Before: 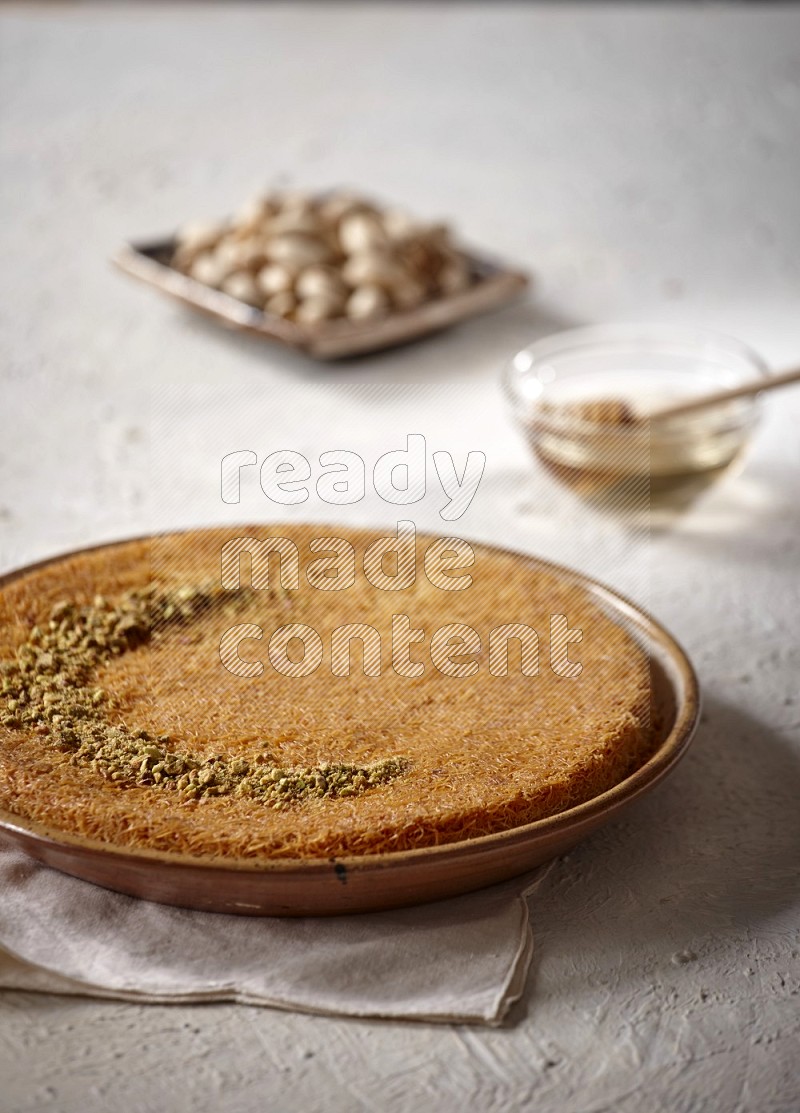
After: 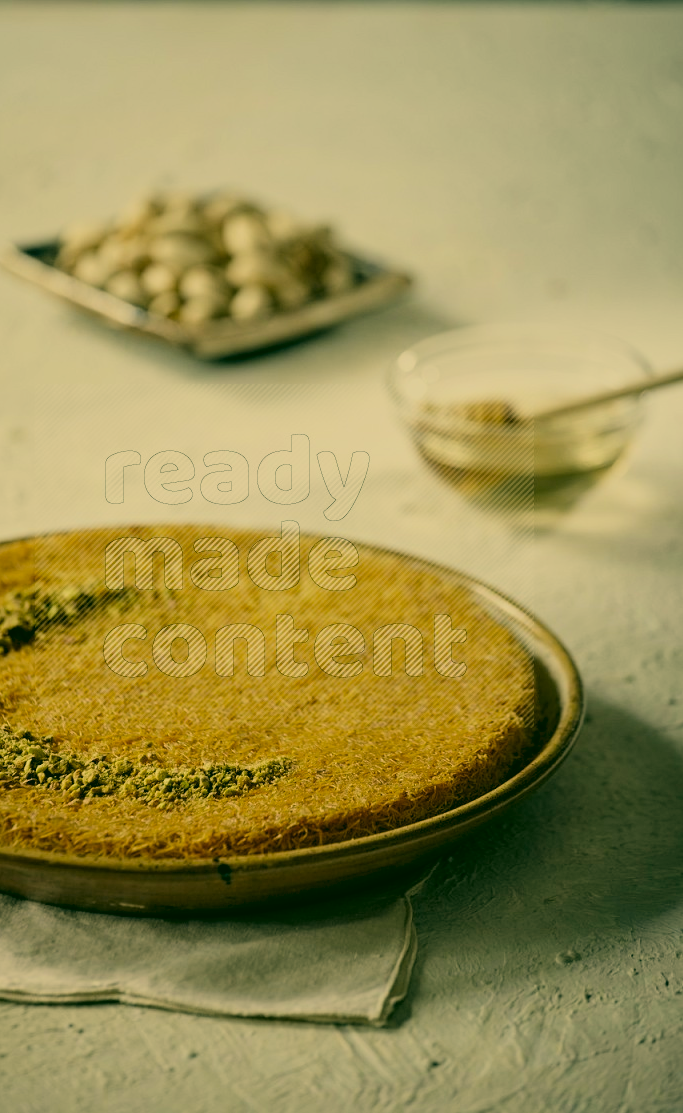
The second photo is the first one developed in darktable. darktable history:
color correction: highlights a* 5.62, highlights b* 33.57, shadows a* -25.86, shadows b* 4.02
crop and rotate: left 14.584%
filmic rgb: black relative exposure -7.15 EV, white relative exposure 5.36 EV, hardness 3.02, color science v6 (2022)
